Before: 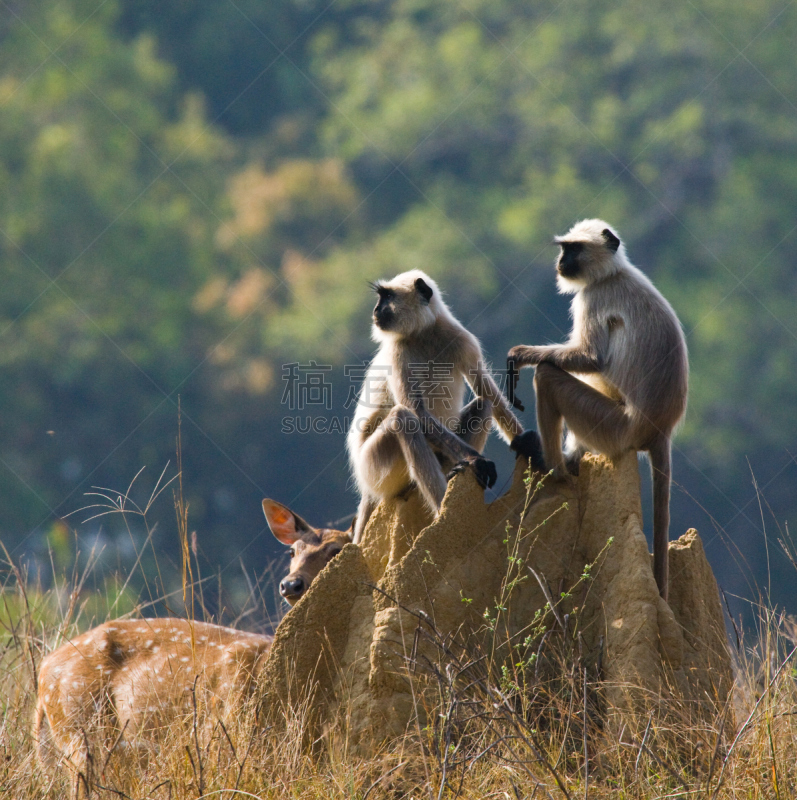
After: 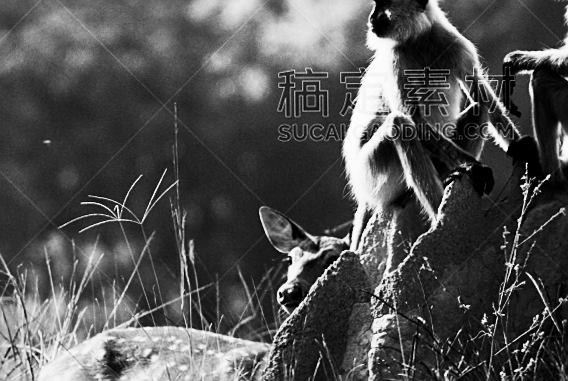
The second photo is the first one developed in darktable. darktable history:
tone equalizer: -8 EV -0.417 EV, -7 EV -0.389 EV, -6 EV -0.333 EV, -5 EV -0.222 EV, -3 EV 0.222 EV, -2 EV 0.333 EV, -1 EV 0.389 EV, +0 EV 0.417 EV, edges refinement/feathering 500, mask exposure compensation -1.57 EV, preserve details no
crop: top 36.498%, right 27.964%, bottom 14.995%
contrast brightness saturation: contrast -0.03, brightness -0.59, saturation -1
sharpen: amount 0.478
exposure: exposure 0.178 EV, compensate exposure bias true, compensate highlight preservation false
base curve: curves: ch0 [(0, 0) (0.012, 0.01) (0.073, 0.168) (0.31, 0.711) (0.645, 0.957) (1, 1)], preserve colors none
rotate and perspective: rotation -0.45°, automatic cropping original format, crop left 0.008, crop right 0.992, crop top 0.012, crop bottom 0.988
graduated density: rotation -180°, offset 24.95
